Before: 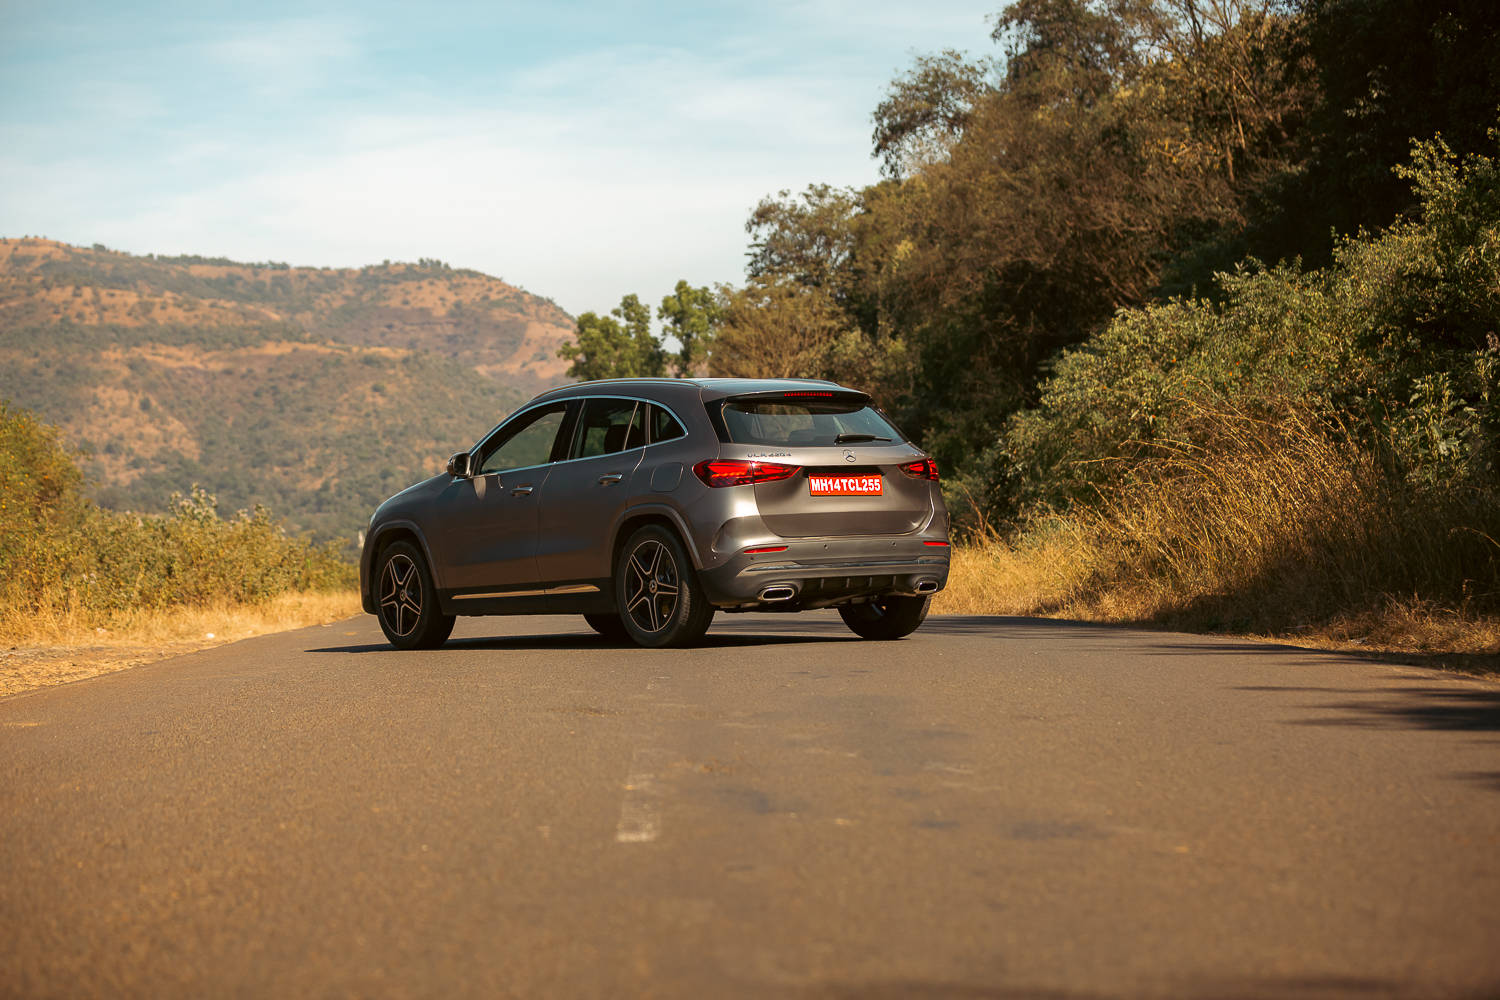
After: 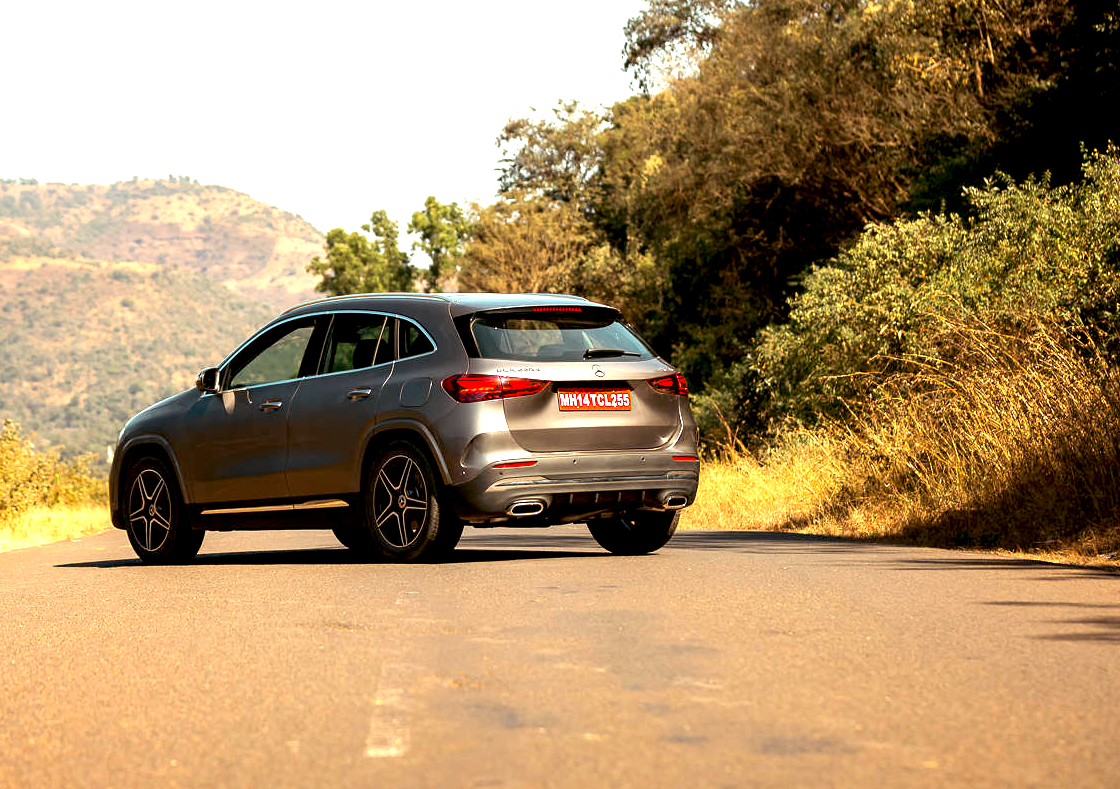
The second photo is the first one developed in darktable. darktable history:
tone equalizer: -8 EV -0.408 EV, -7 EV -0.4 EV, -6 EV -0.364 EV, -5 EV -0.236 EV, -3 EV 0.203 EV, -2 EV 0.361 EV, -1 EV 0.366 EV, +0 EV 0.44 EV, edges refinement/feathering 500, mask exposure compensation -1.57 EV, preserve details no
exposure: black level correction 0.01, exposure 1 EV, compensate exposure bias true, compensate highlight preservation false
crop: left 16.748%, top 8.593%, right 8.566%, bottom 12.418%
